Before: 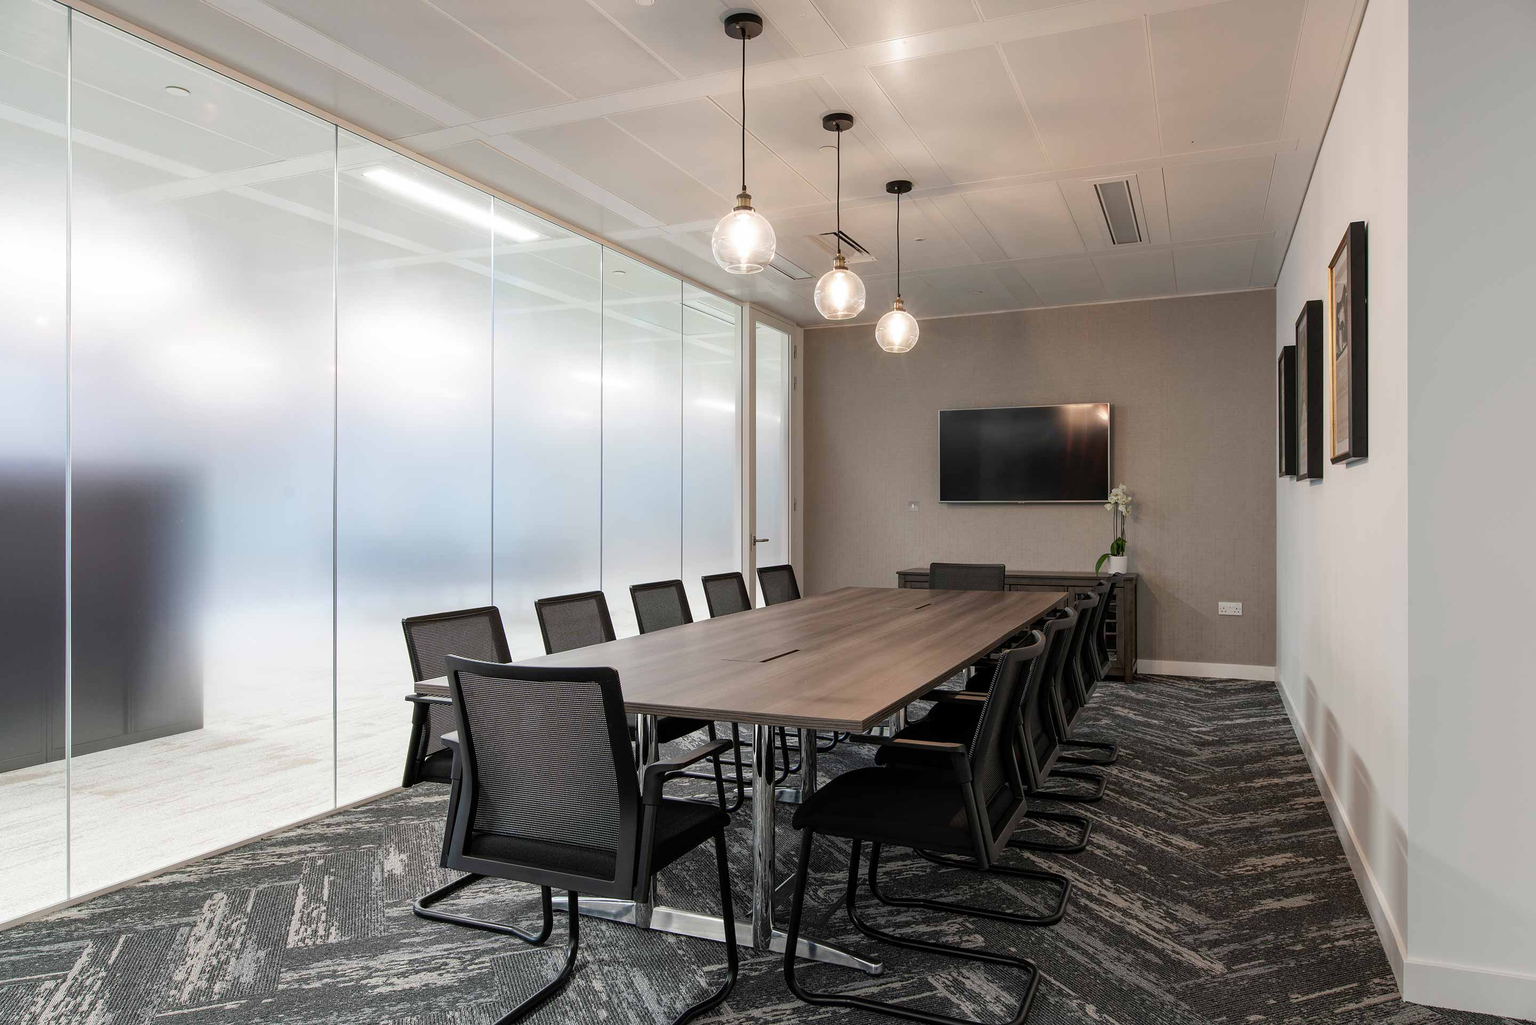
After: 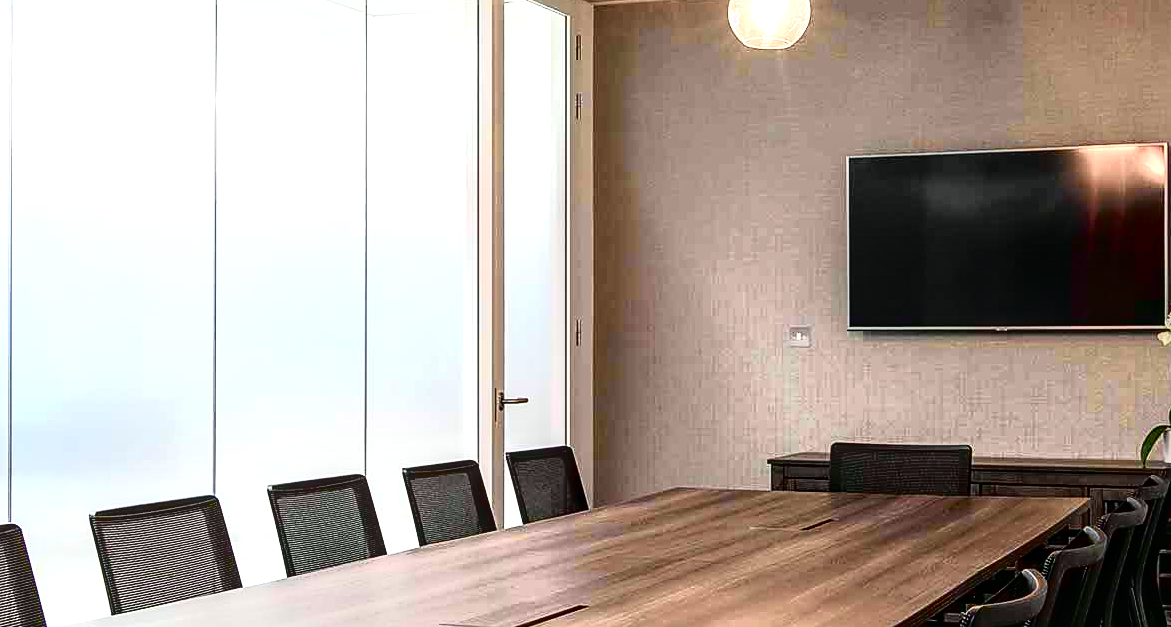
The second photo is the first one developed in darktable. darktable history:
exposure: black level correction 0.001, exposure 0.957 EV, compensate exposure bias true, compensate highlight preservation false
crop: left 31.71%, top 31.874%, right 27.623%, bottom 35.48%
local contrast: on, module defaults
sharpen: on, module defaults
tone curve: curves: ch0 [(0, 0) (0.105, 0.068) (0.181, 0.185) (0.28, 0.291) (0.384, 0.404) (0.485, 0.531) (0.638, 0.681) (0.795, 0.879) (1, 0.977)]; ch1 [(0, 0) (0.161, 0.092) (0.35, 0.33) (0.379, 0.401) (0.456, 0.469) (0.504, 0.5) (0.512, 0.514) (0.58, 0.597) (0.635, 0.646) (1, 1)]; ch2 [(0, 0) (0.371, 0.362) (0.437, 0.437) (0.5, 0.5) (0.53, 0.523) (0.56, 0.58) (0.622, 0.606) (1, 1)], color space Lab, independent channels, preserve colors none
contrast brightness saturation: contrast 0.187, brightness -0.237, saturation 0.119
shadows and highlights: shadows 25.05, highlights -25.44
